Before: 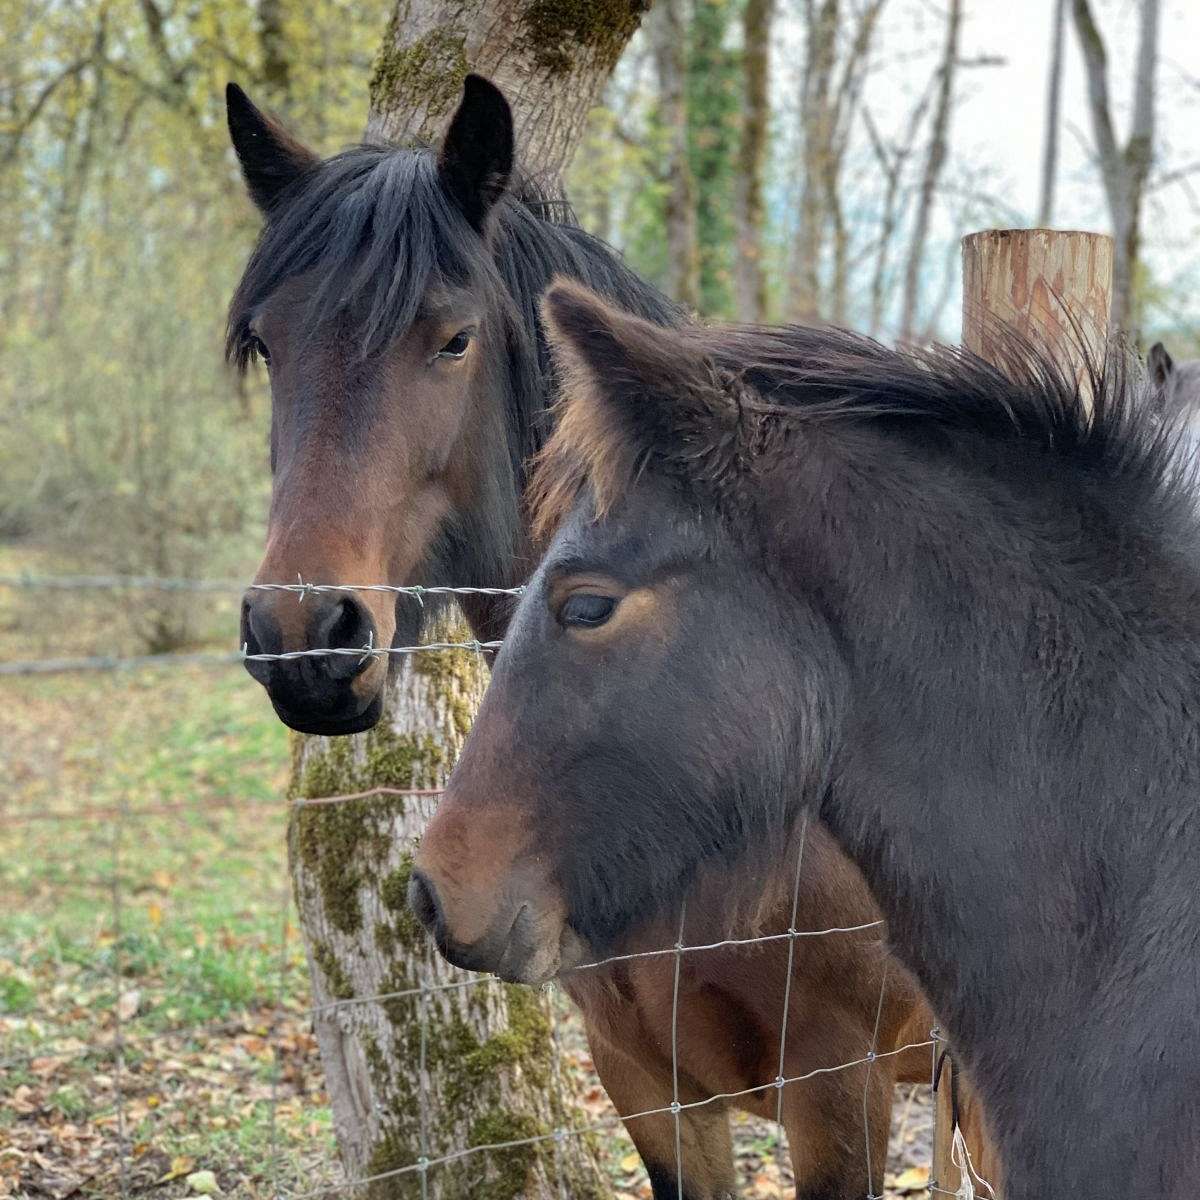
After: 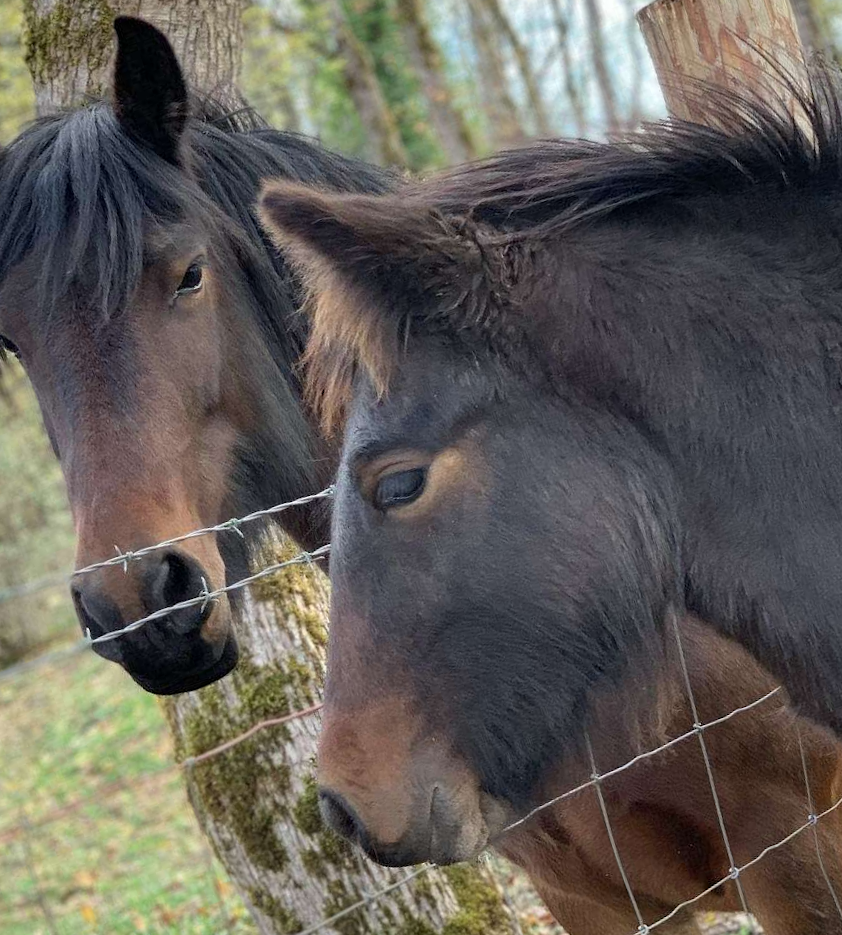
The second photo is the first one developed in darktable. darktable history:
crop and rotate: angle 18.75°, left 6.771%, right 4.192%, bottom 1.118%
